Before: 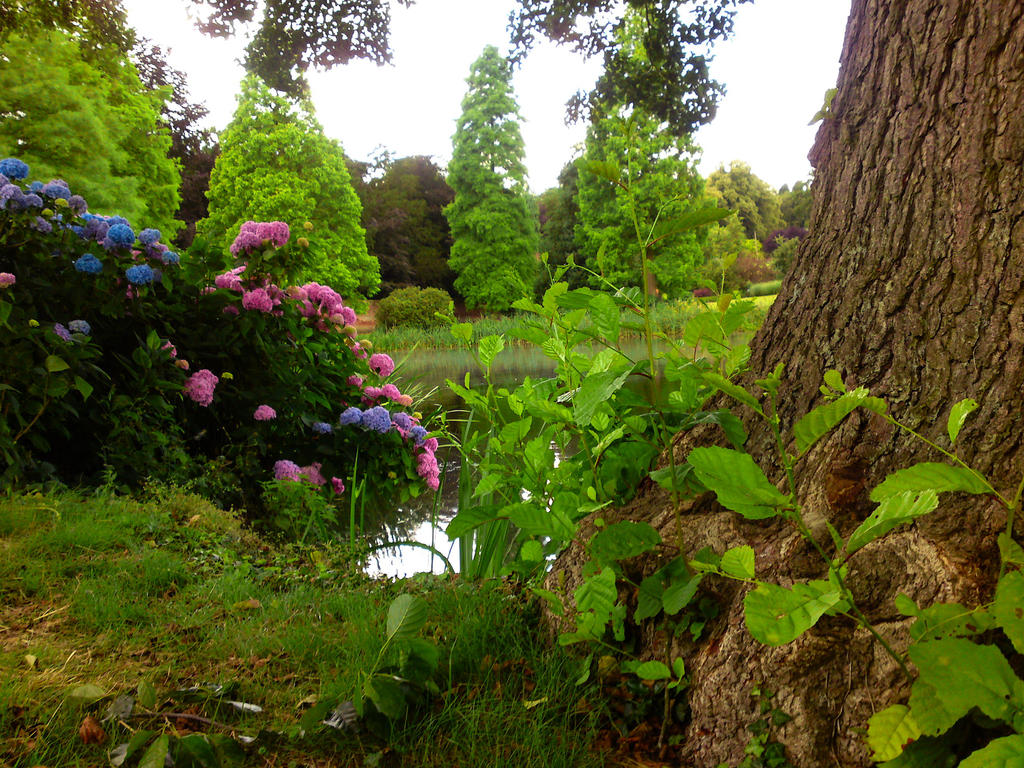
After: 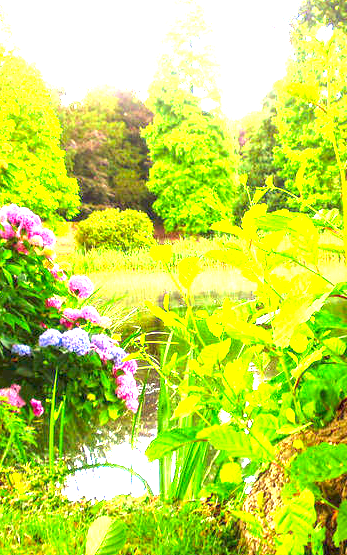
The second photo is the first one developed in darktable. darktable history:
shadows and highlights: shadows 25.38, highlights -24.08
local contrast: on, module defaults
velvia: strength 15.12%
tone equalizer: -7 EV 0.218 EV, -6 EV 0.137 EV, -5 EV 0.104 EV, -4 EV 0.042 EV, -2 EV -0.019 EV, -1 EV -0.05 EV, +0 EV -0.079 EV
crop and rotate: left 29.427%, top 10.261%, right 36.617%, bottom 17.377%
contrast brightness saturation: contrast 0.083, saturation 0.197
exposure: exposure 3.013 EV, compensate exposure bias true, compensate highlight preservation false
levels: levels [0, 0.499, 1]
